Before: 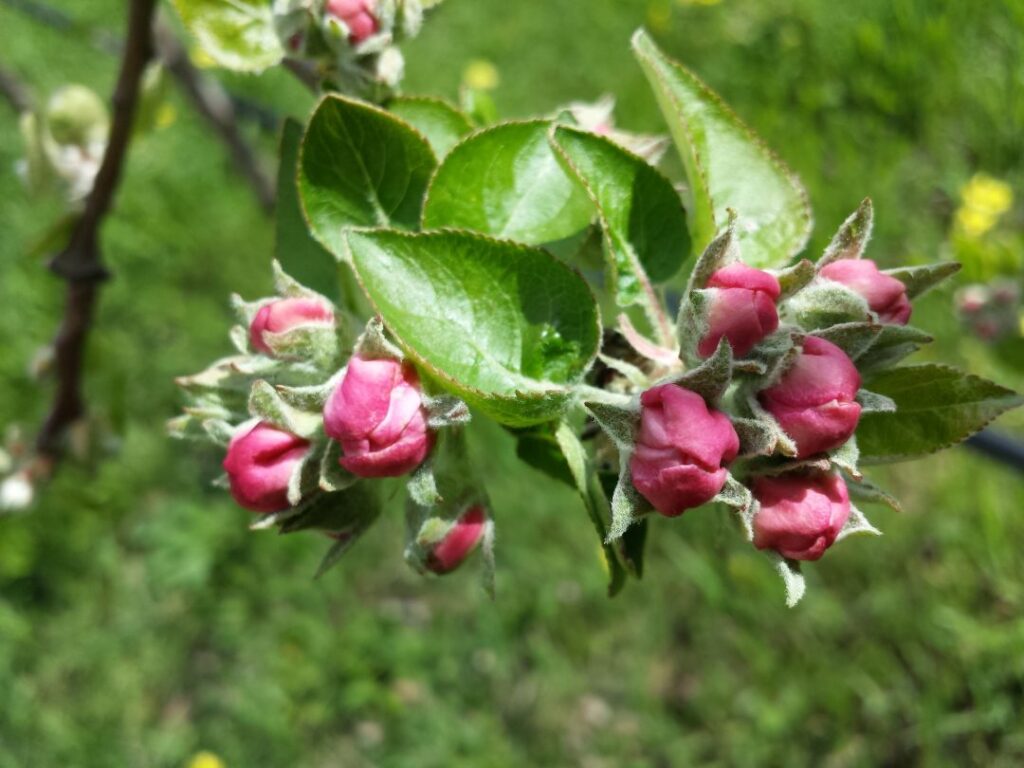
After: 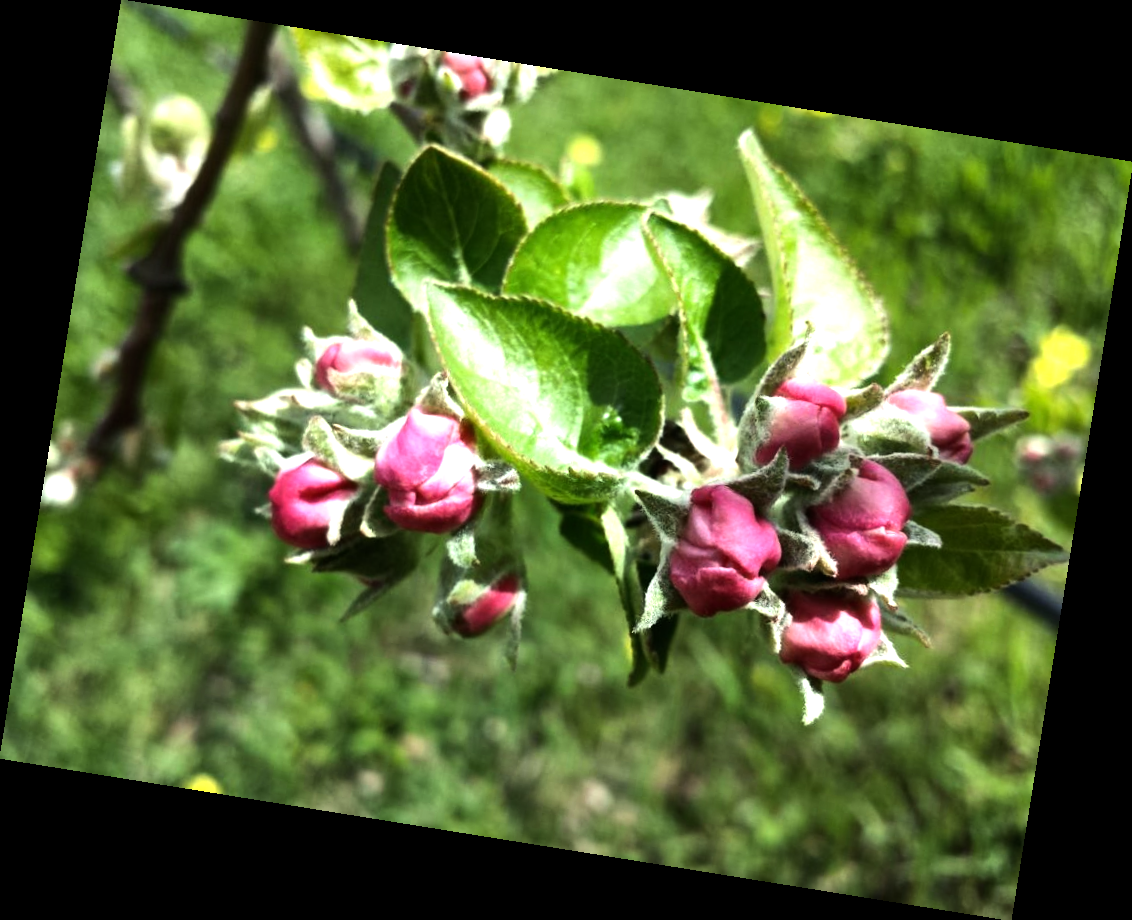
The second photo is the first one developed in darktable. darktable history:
rotate and perspective: rotation 9.12°, automatic cropping off
tone equalizer: -8 EV -1.08 EV, -7 EV -1.01 EV, -6 EV -0.867 EV, -5 EV -0.578 EV, -3 EV 0.578 EV, -2 EV 0.867 EV, -1 EV 1.01 EV, +0 EV 1.08 EV, edges refinement/feathering 500, mask exposure compensation -1.57 EV, preserve details no
